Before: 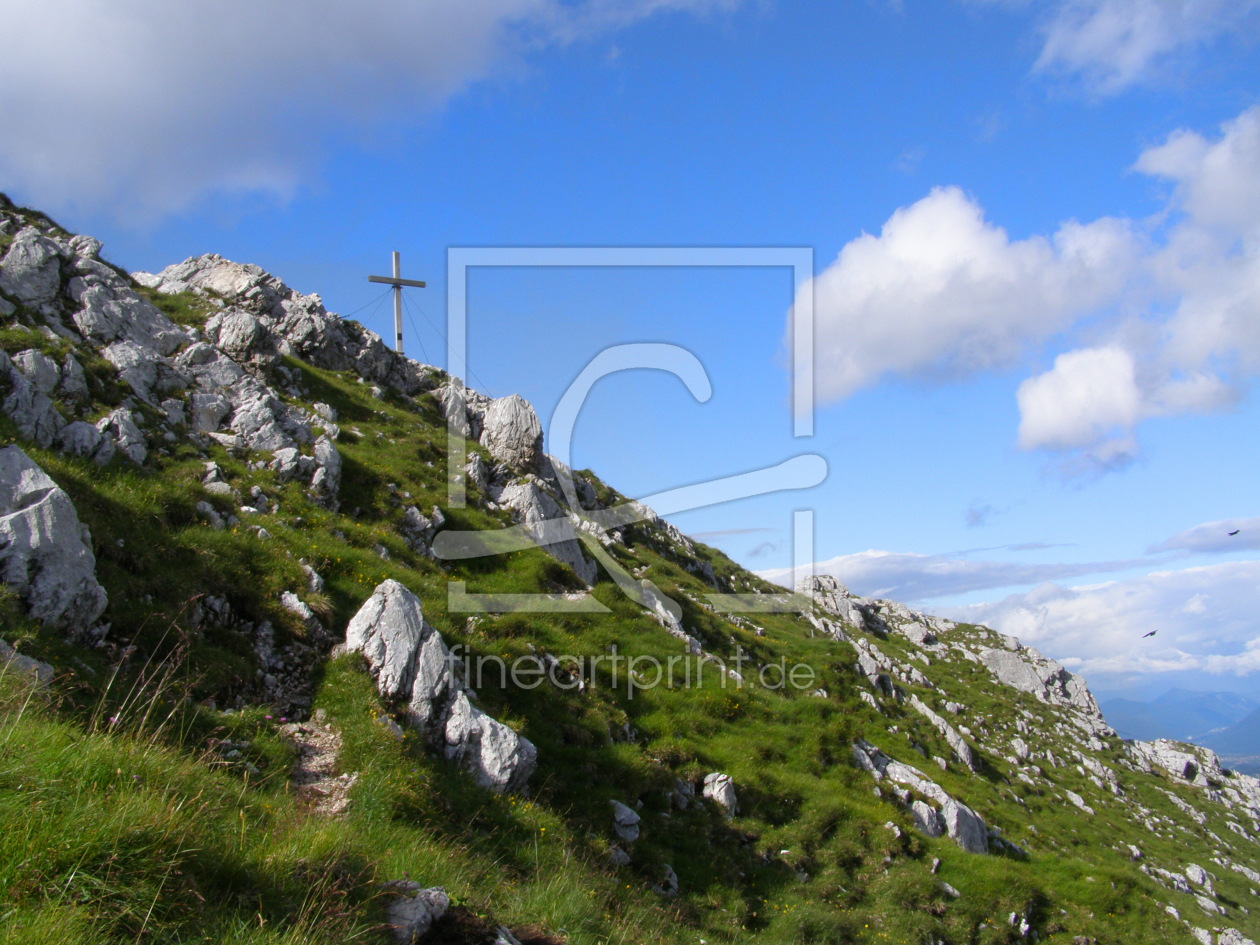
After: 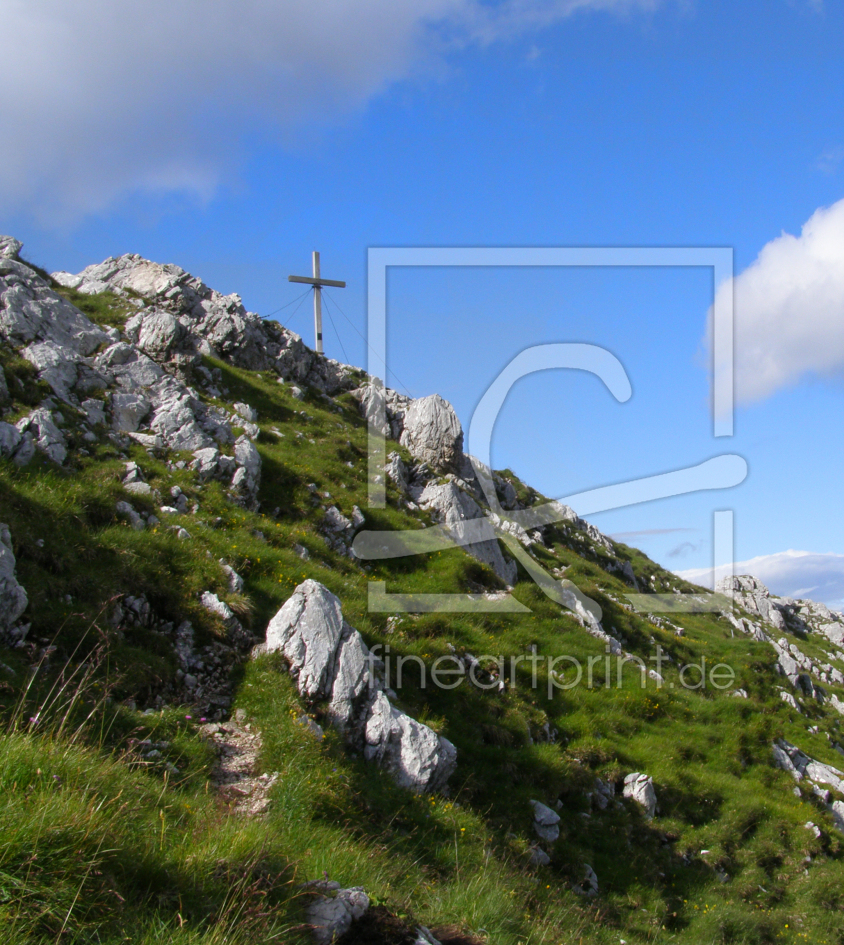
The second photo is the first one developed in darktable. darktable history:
crop and rotate: left 6.387%, right 26.589%
